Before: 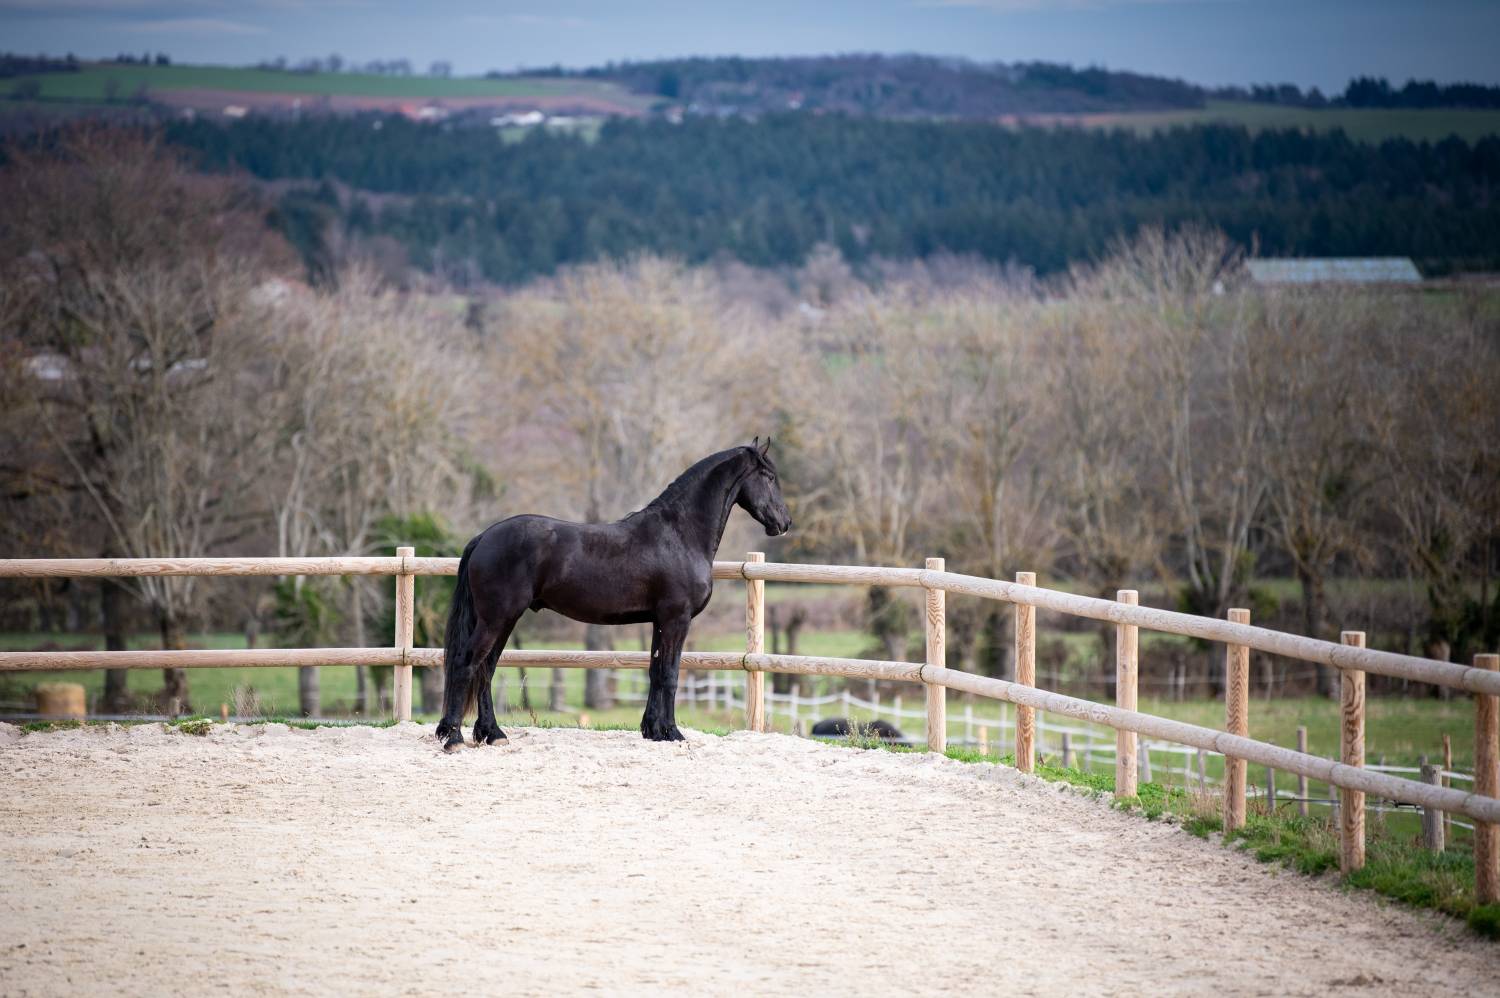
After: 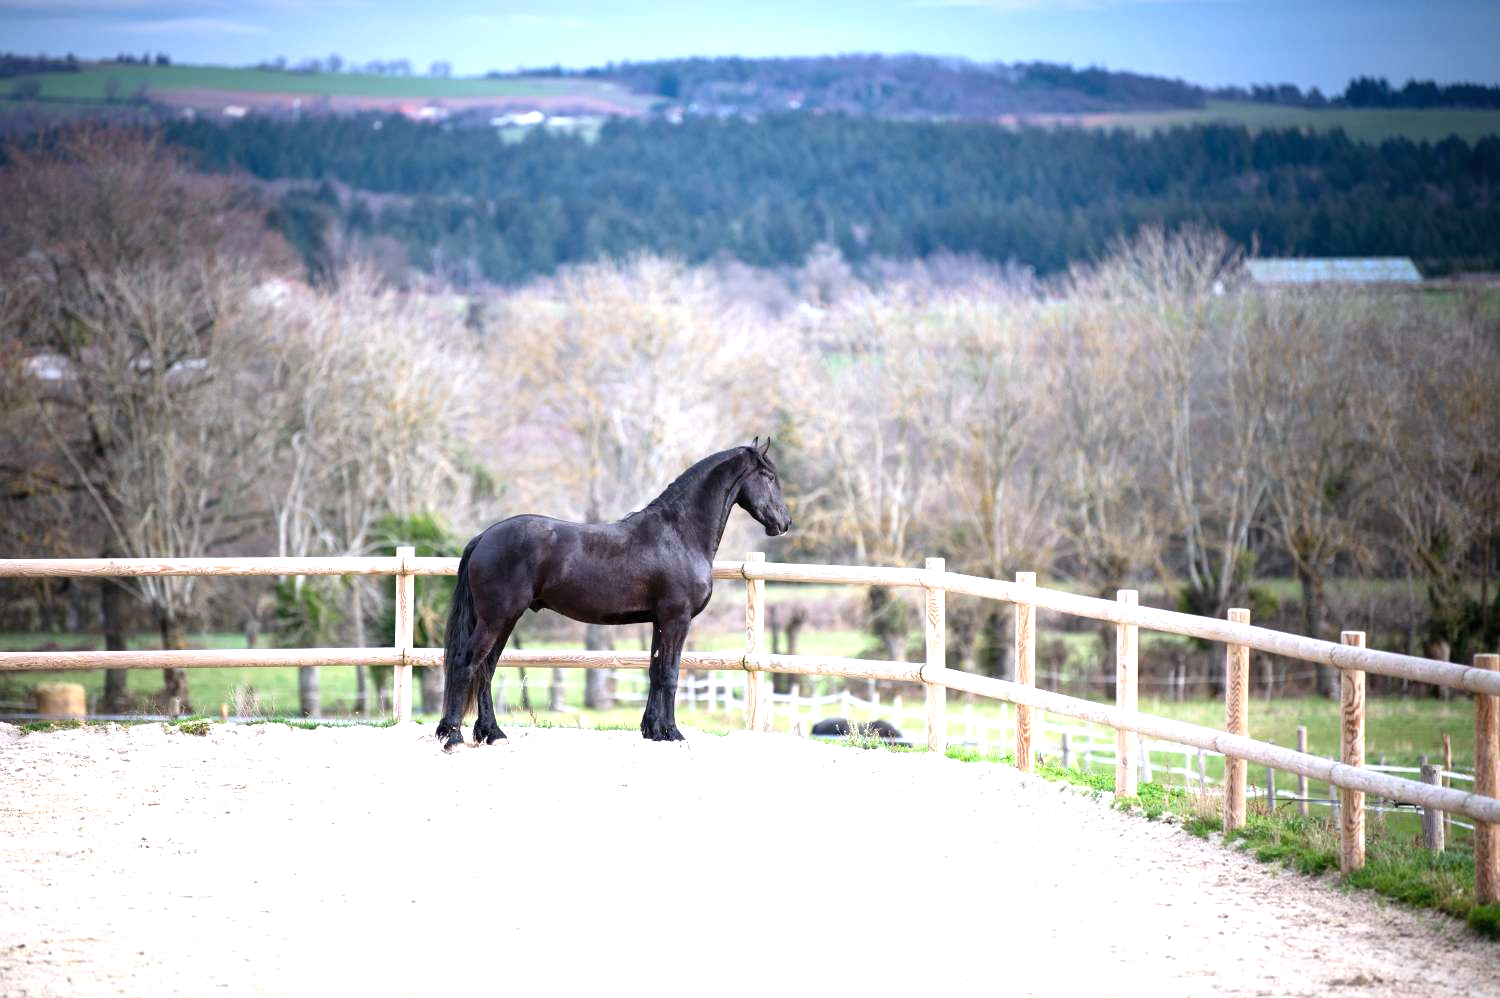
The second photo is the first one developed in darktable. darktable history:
exposure: black level correction 0, exposure 1.1 EV, compensate exposure bias true, compensate highlight preservation false
white balance: red 0.967, blue 1.049
